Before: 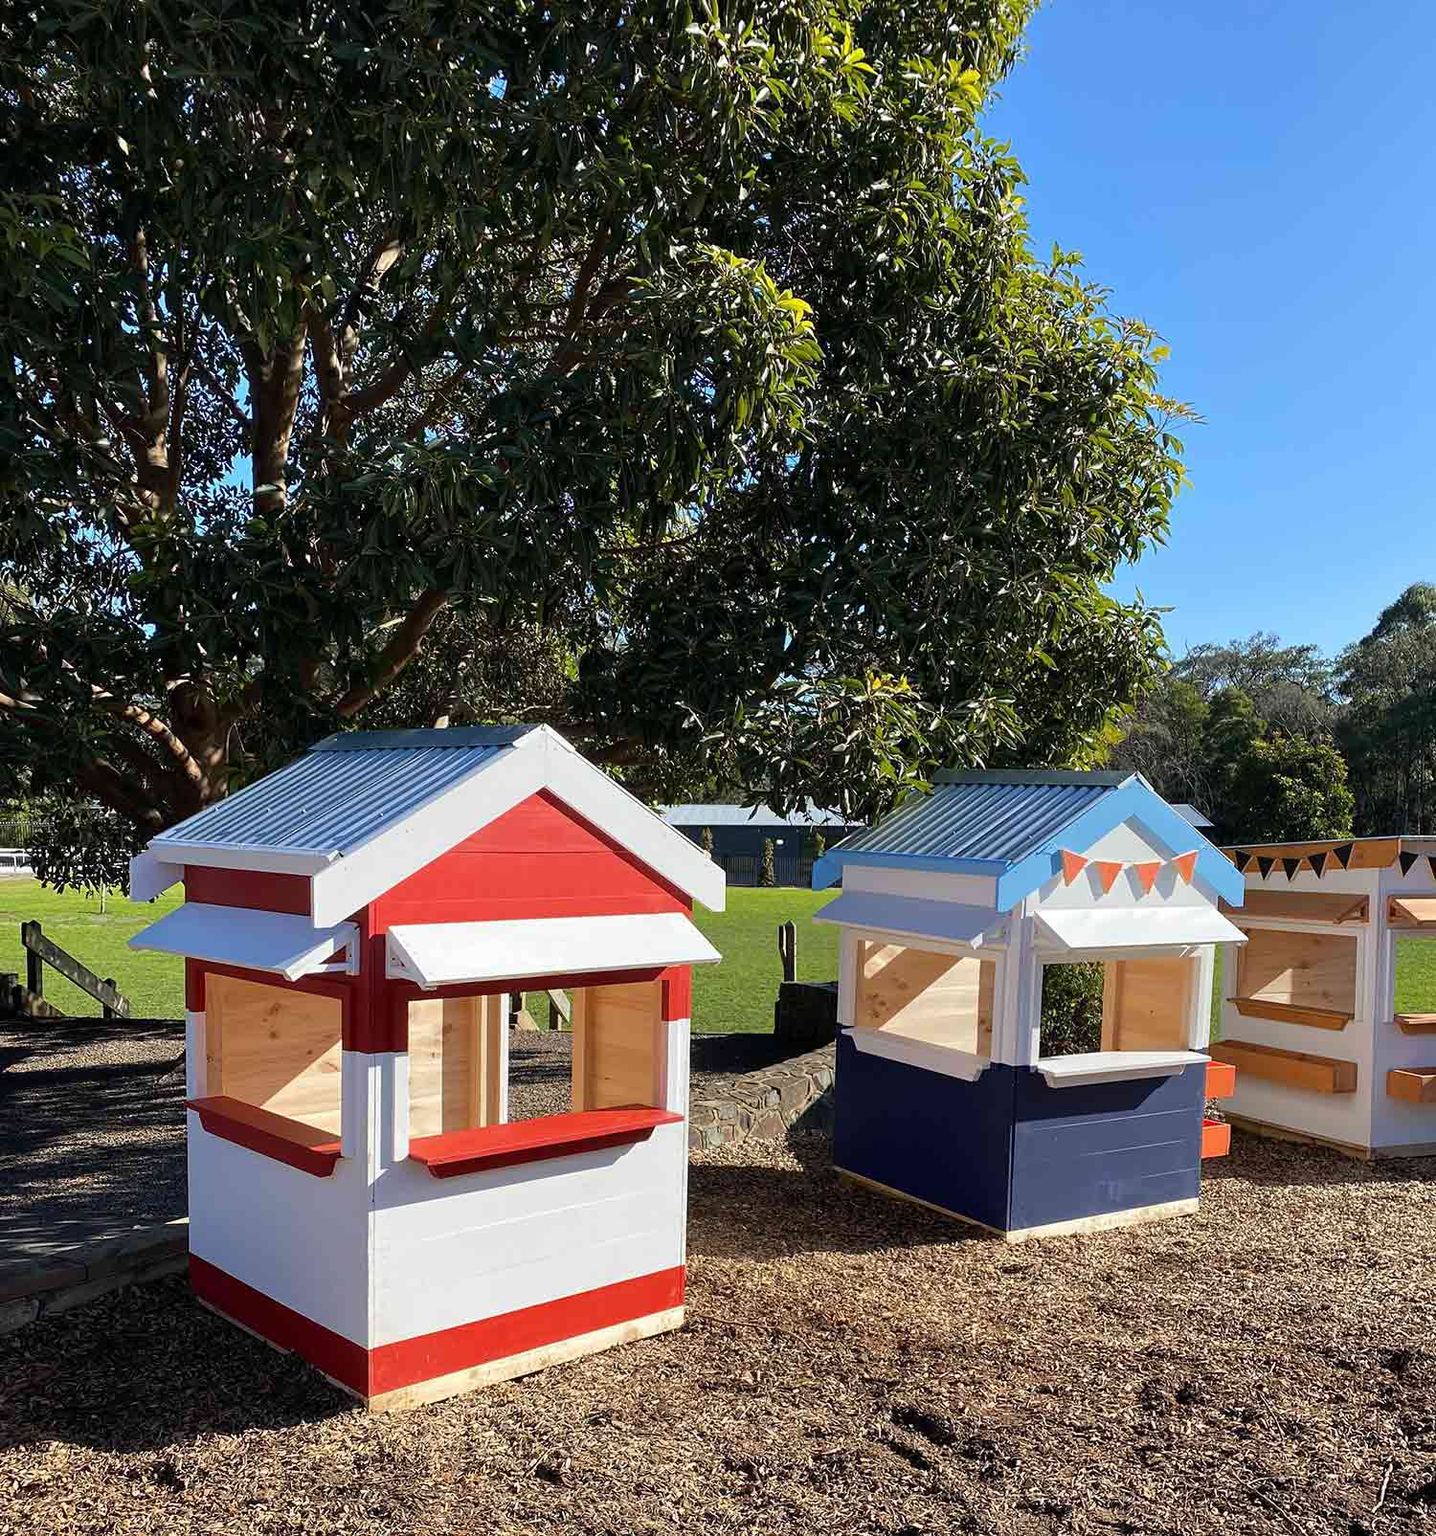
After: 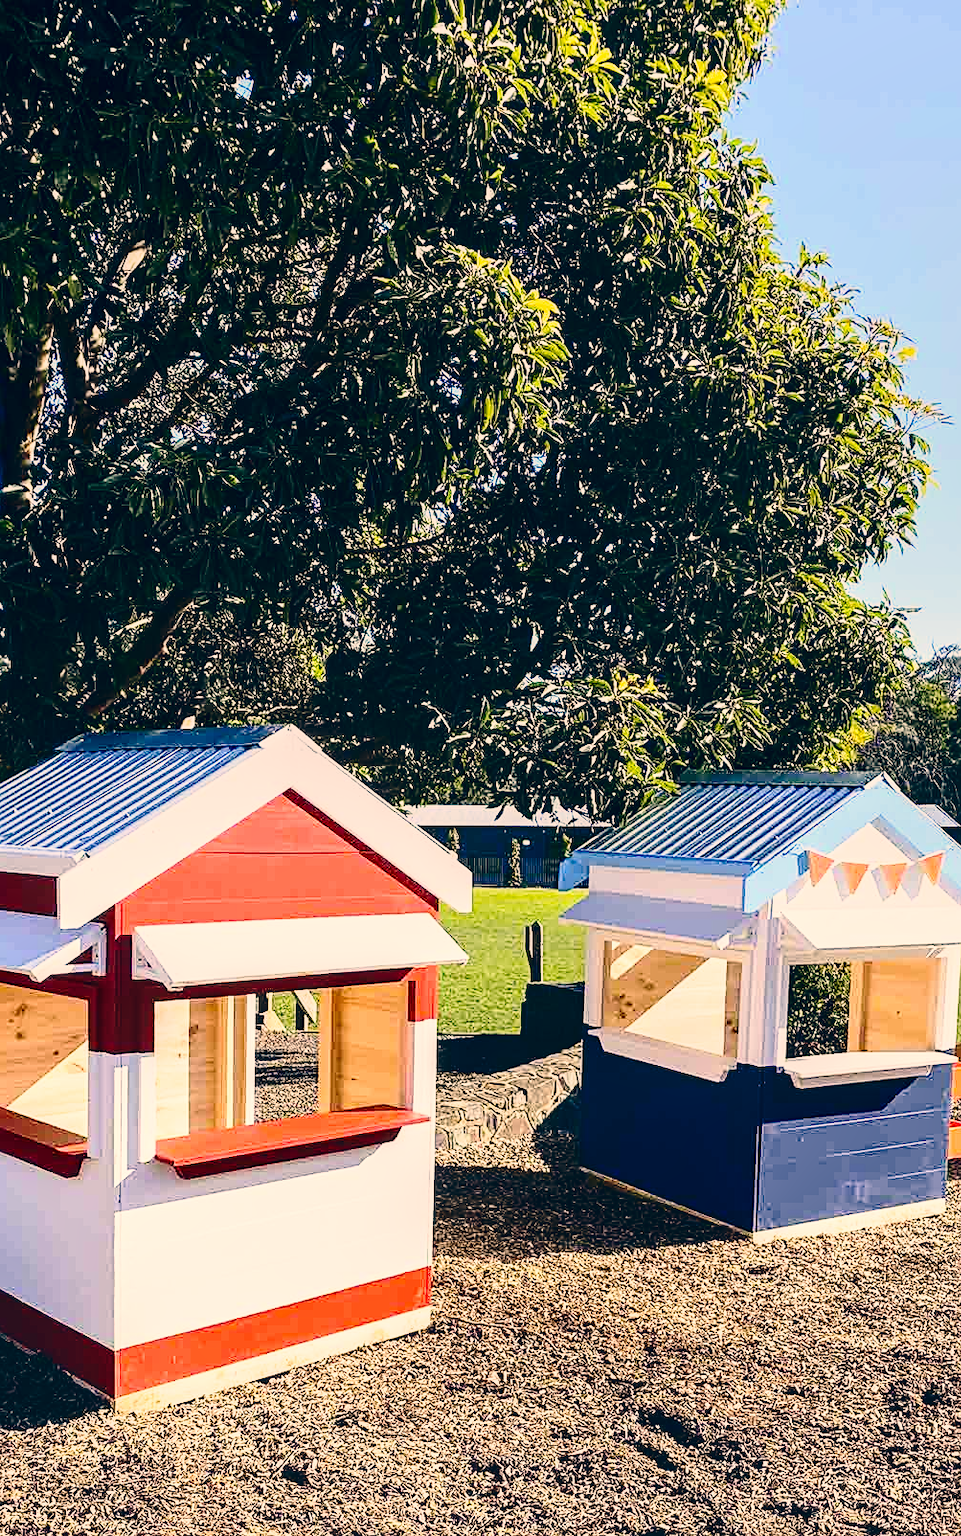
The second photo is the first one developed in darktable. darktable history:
sharpen: radius 2.512, amount 0.325
base curve: curves: ch0 [(0, 0) (0.028, 0.03) (0.121, 0.232) (0.46, 0.748) (0.859, 0.968) (1, 1)], preserve colors none
color correction: highlights a* 10.34, highlights b* 14.46, shadows a* -10, shadows b* -15.01
exposure: compensate exposure bias true, compensate highlight preservation false
local contrast: on, module defaults
crop and rotate: left 17.69%, right 15.341%
contrast brightness saturation: contrast 0.295
